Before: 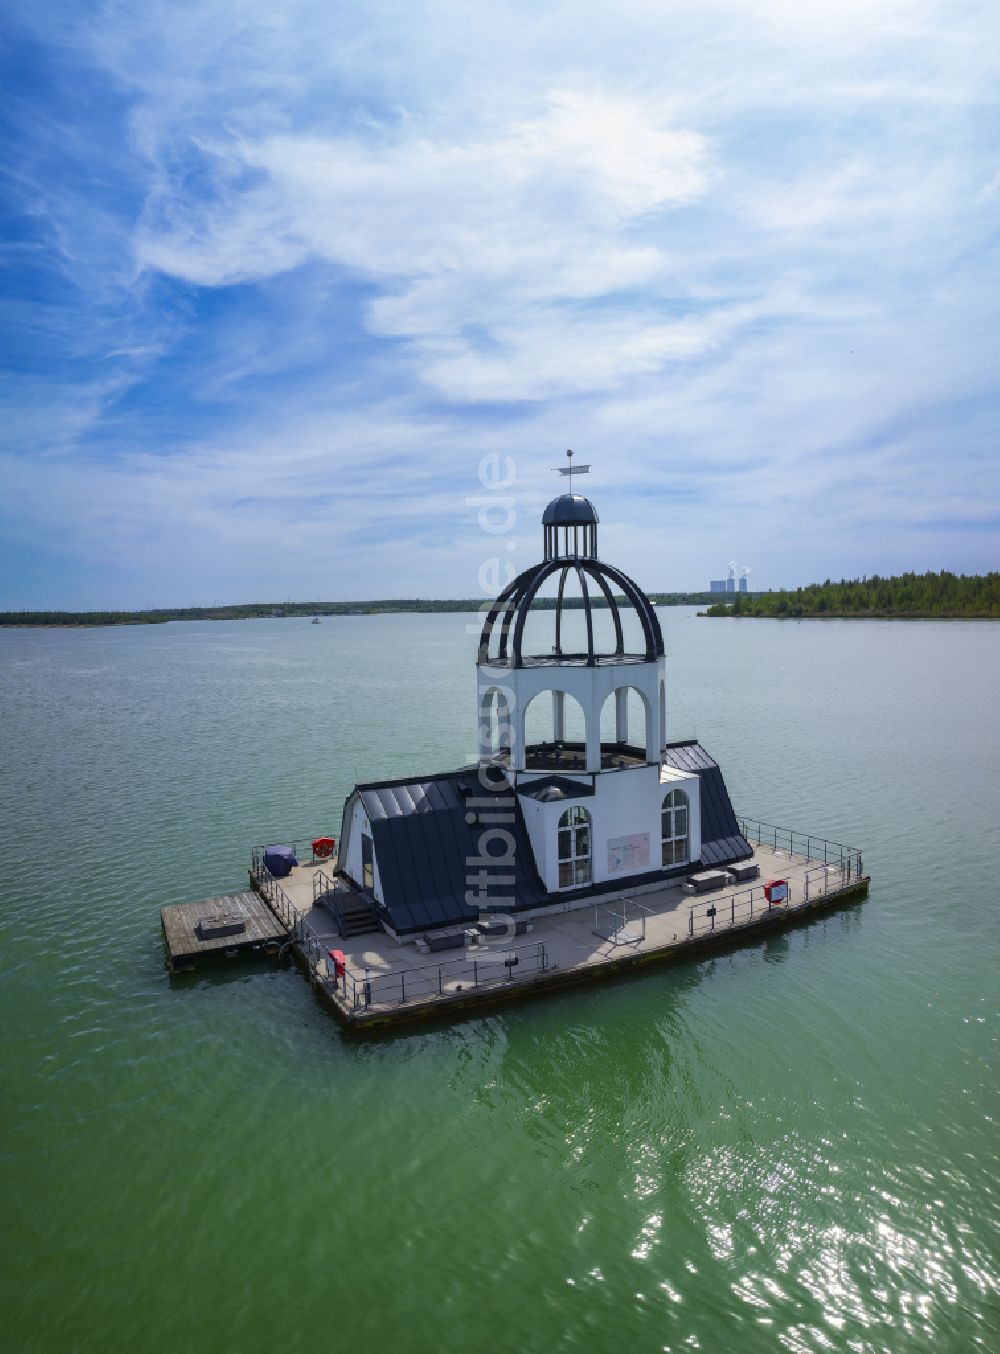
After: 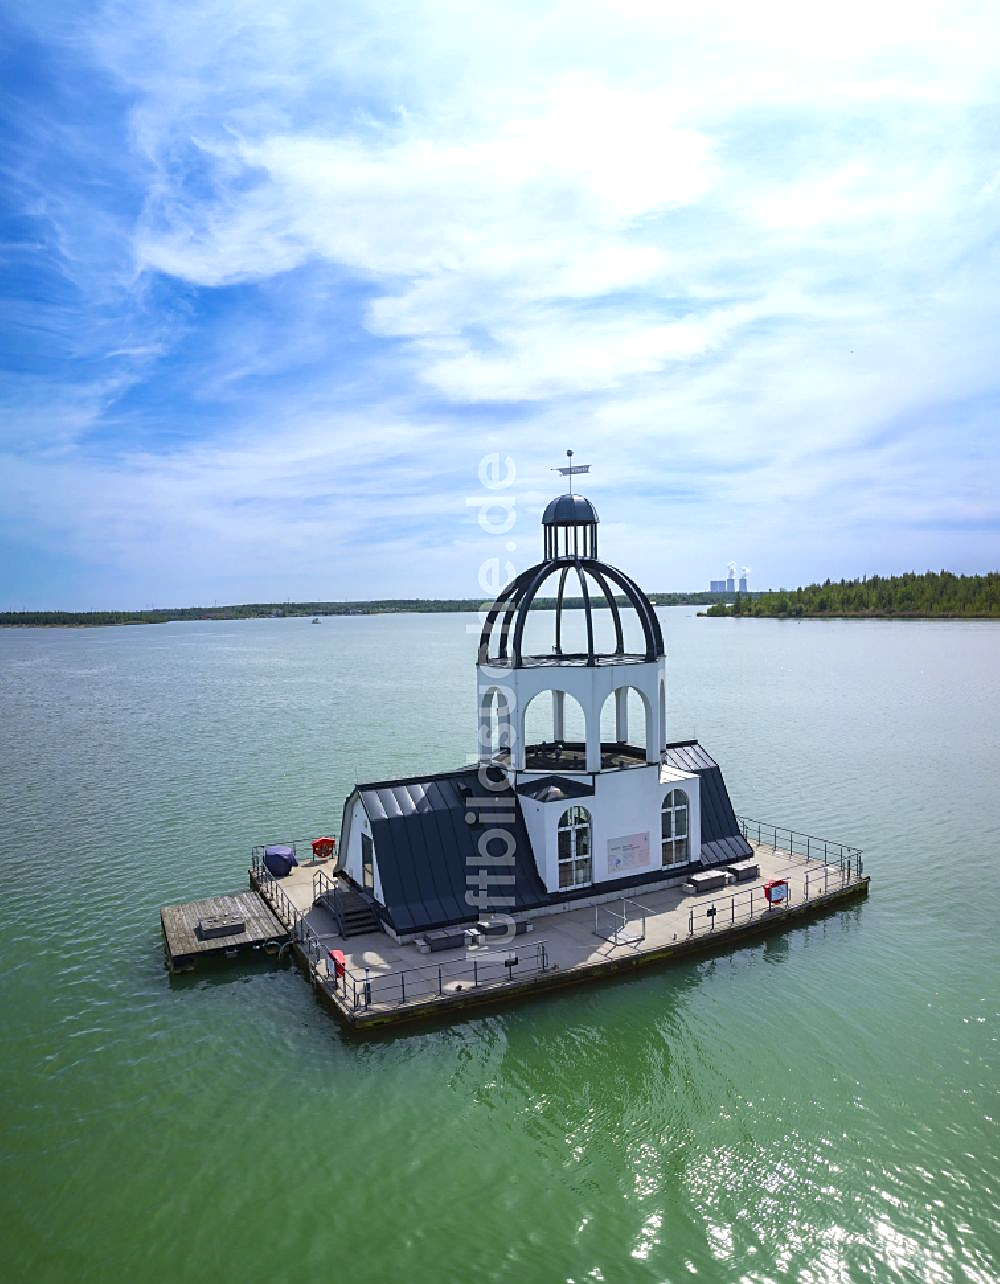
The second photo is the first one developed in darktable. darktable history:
sharpen: on, module defaults
crop and rotate: top 0%, bottom 5.097%
exposure: black level correction 0, exposure 0.5 EV, compensate exposure bias true, compensate highlight preservation false
